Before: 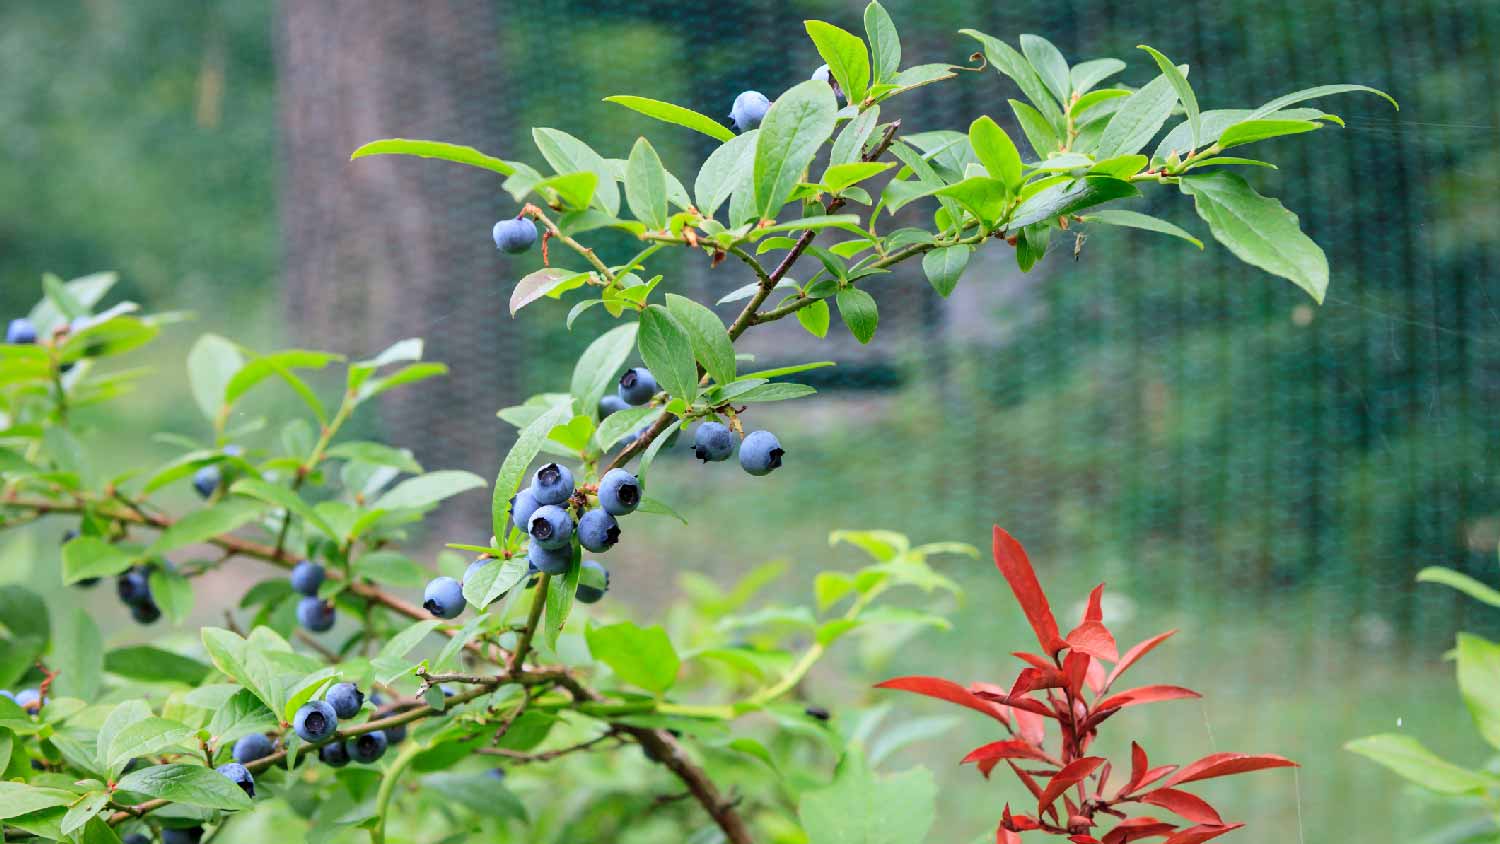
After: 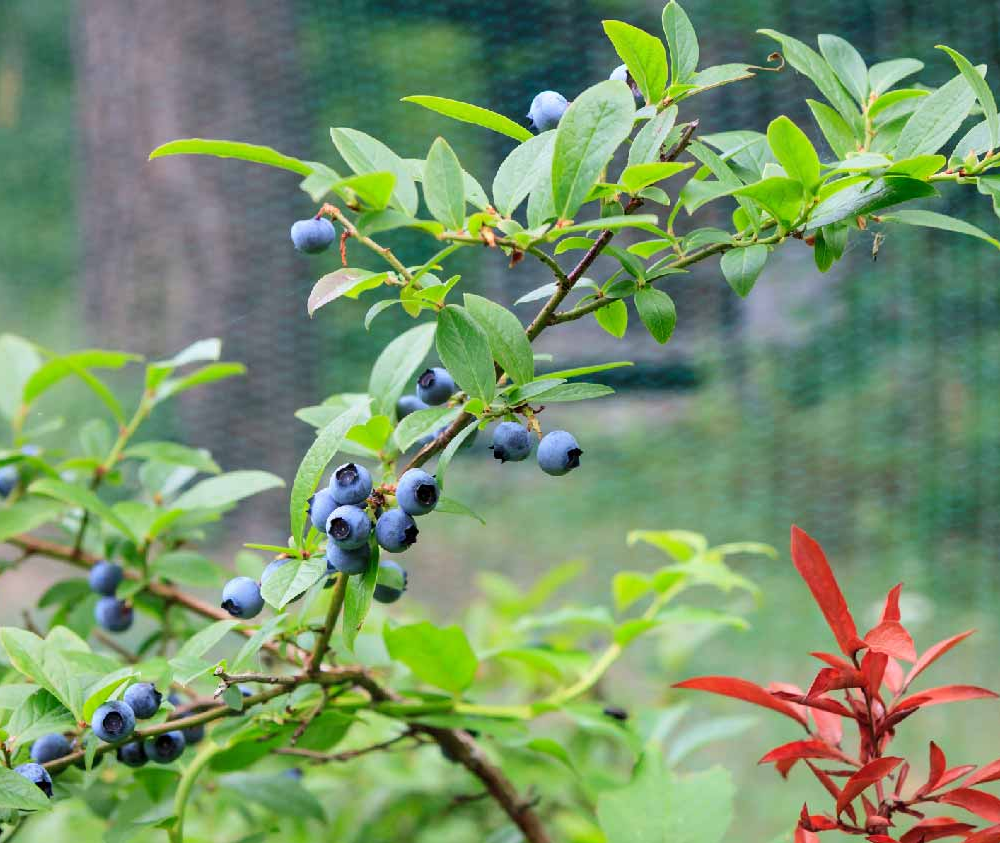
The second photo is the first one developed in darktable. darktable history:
crop and rotate: left 13.53%, right 19.784%
